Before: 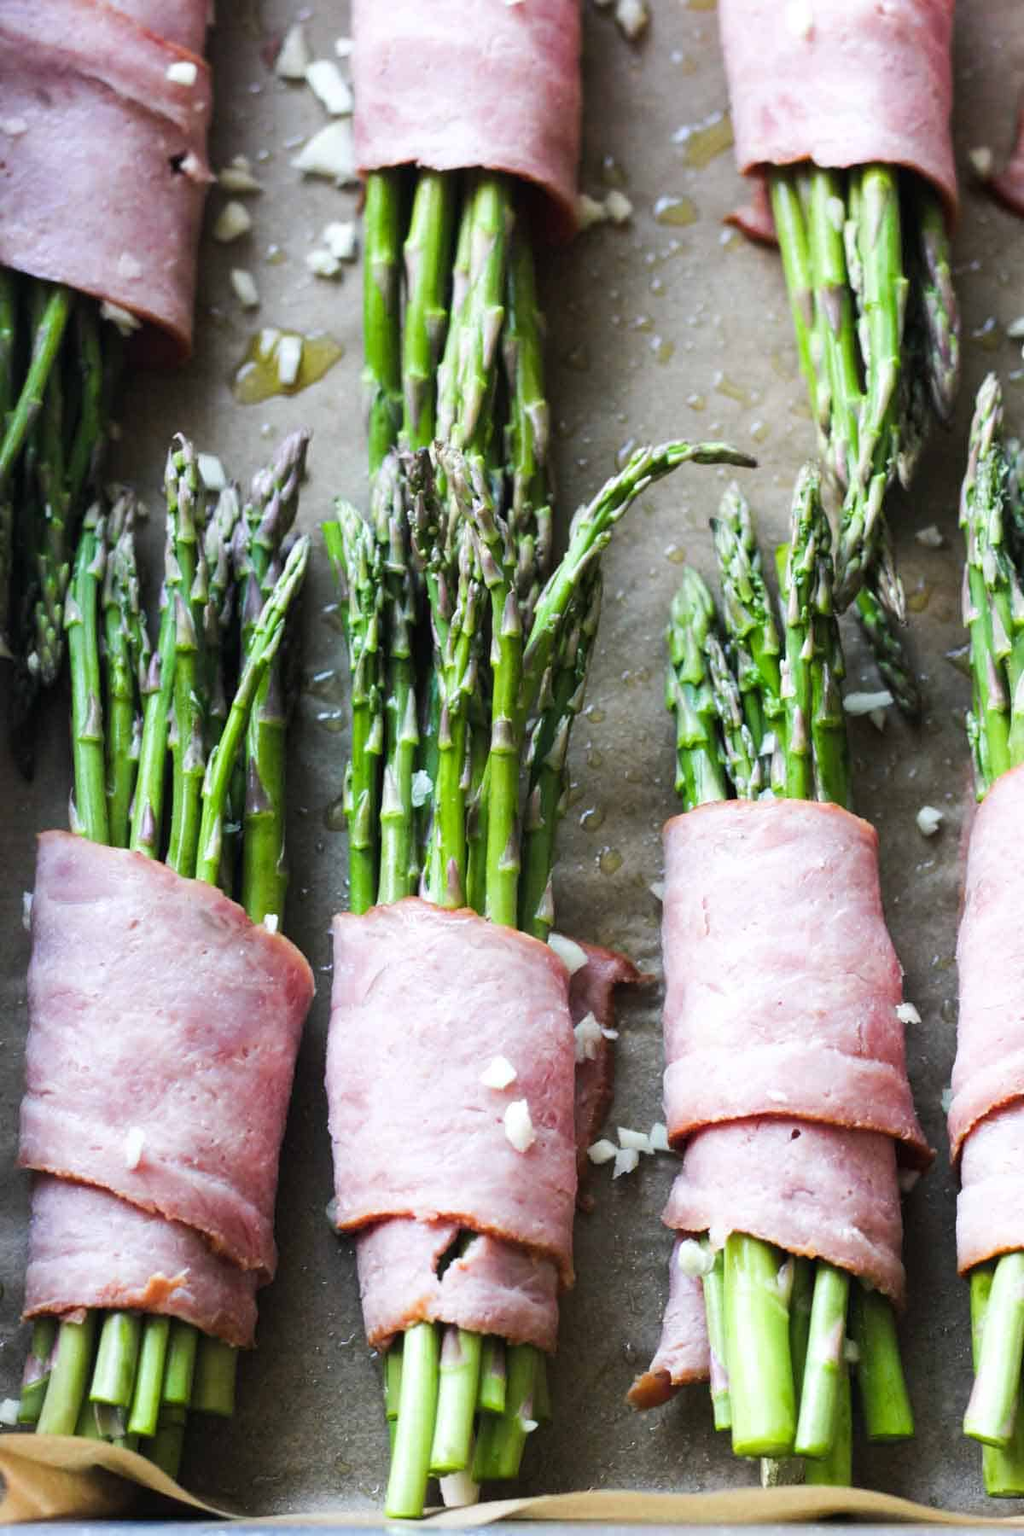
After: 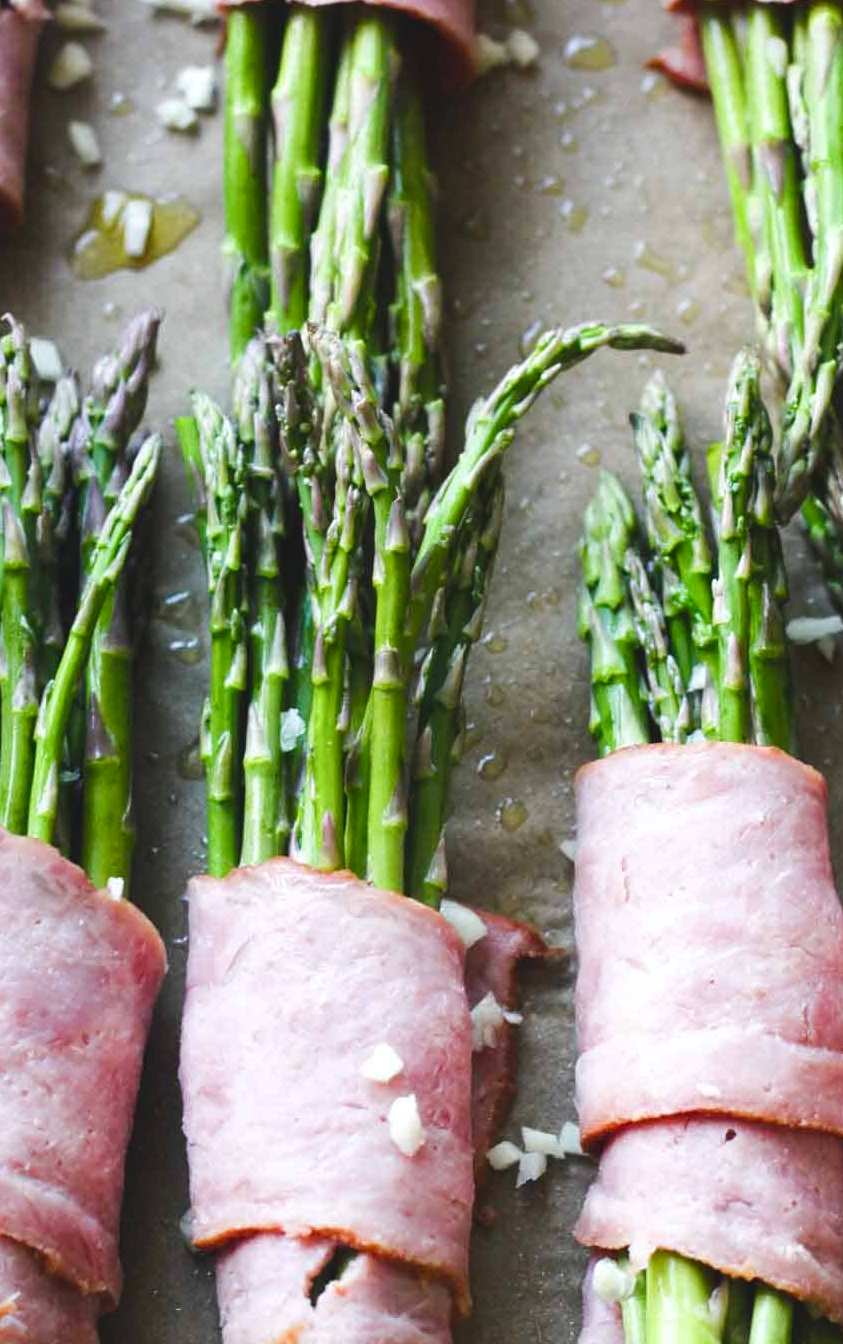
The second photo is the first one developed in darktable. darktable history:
crop and rotate: left 16.852%, top 10.801%, right 12.828%, bottom 14.489%
color balance rgb: global offset › luminance 0.745%, linear chroma grading › global chroma 15.555%, perceptual saturation grading › global saturation -0.104%, perceptual saturation grading › highlights -19.758%, perceptual saturation grading › shadows 20.416%
